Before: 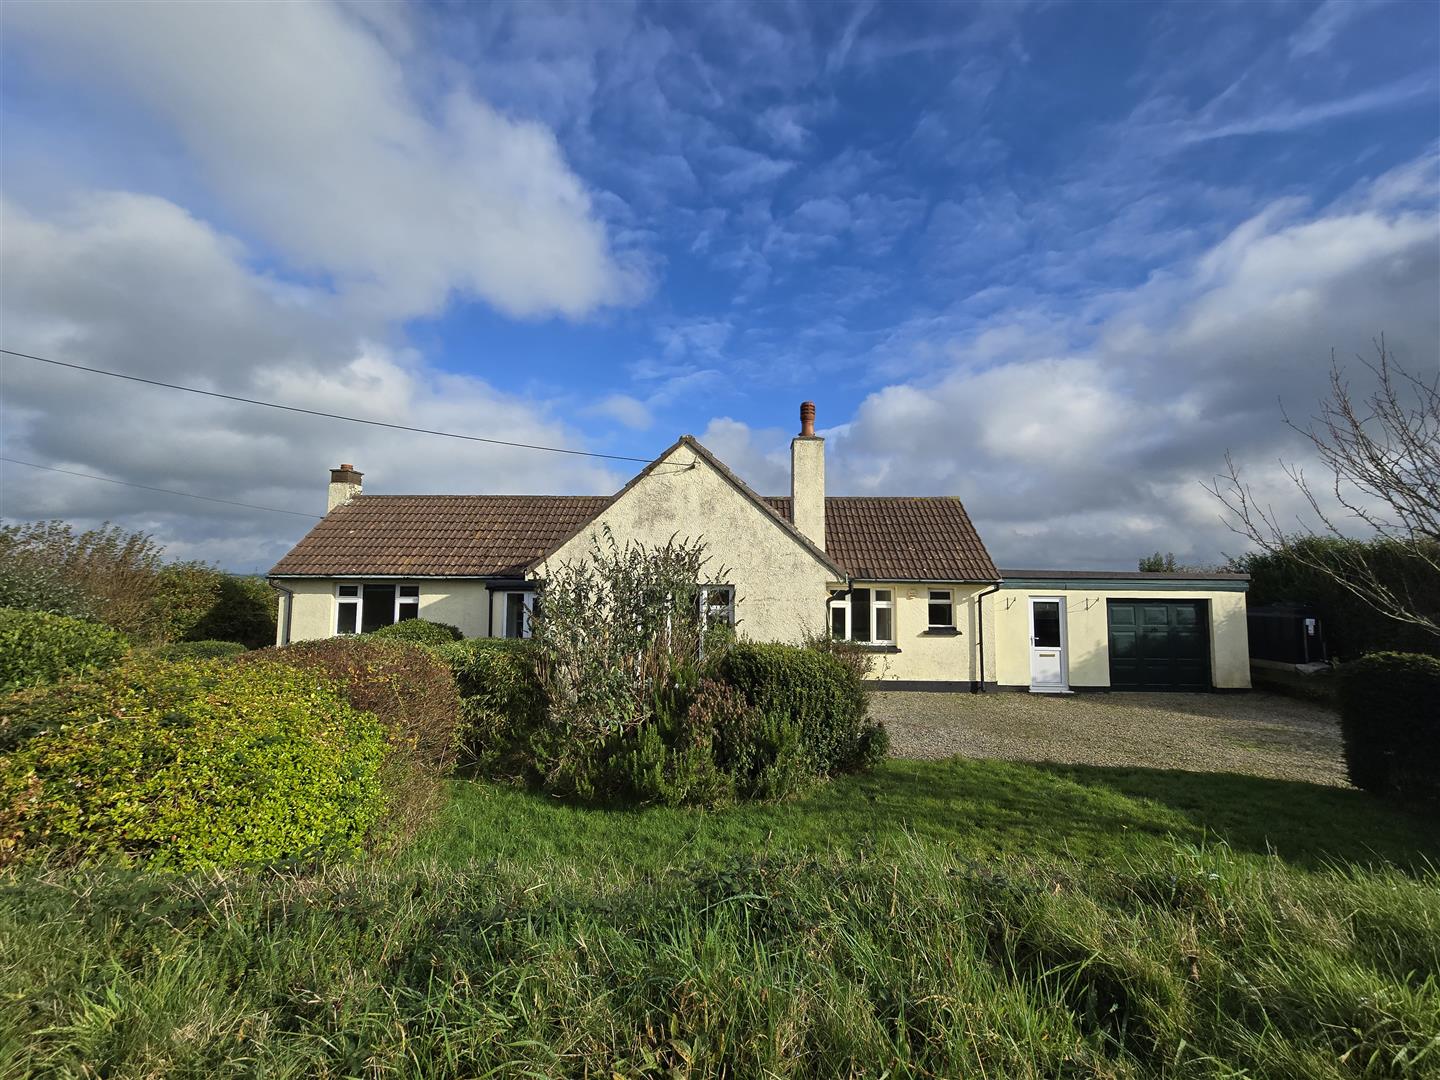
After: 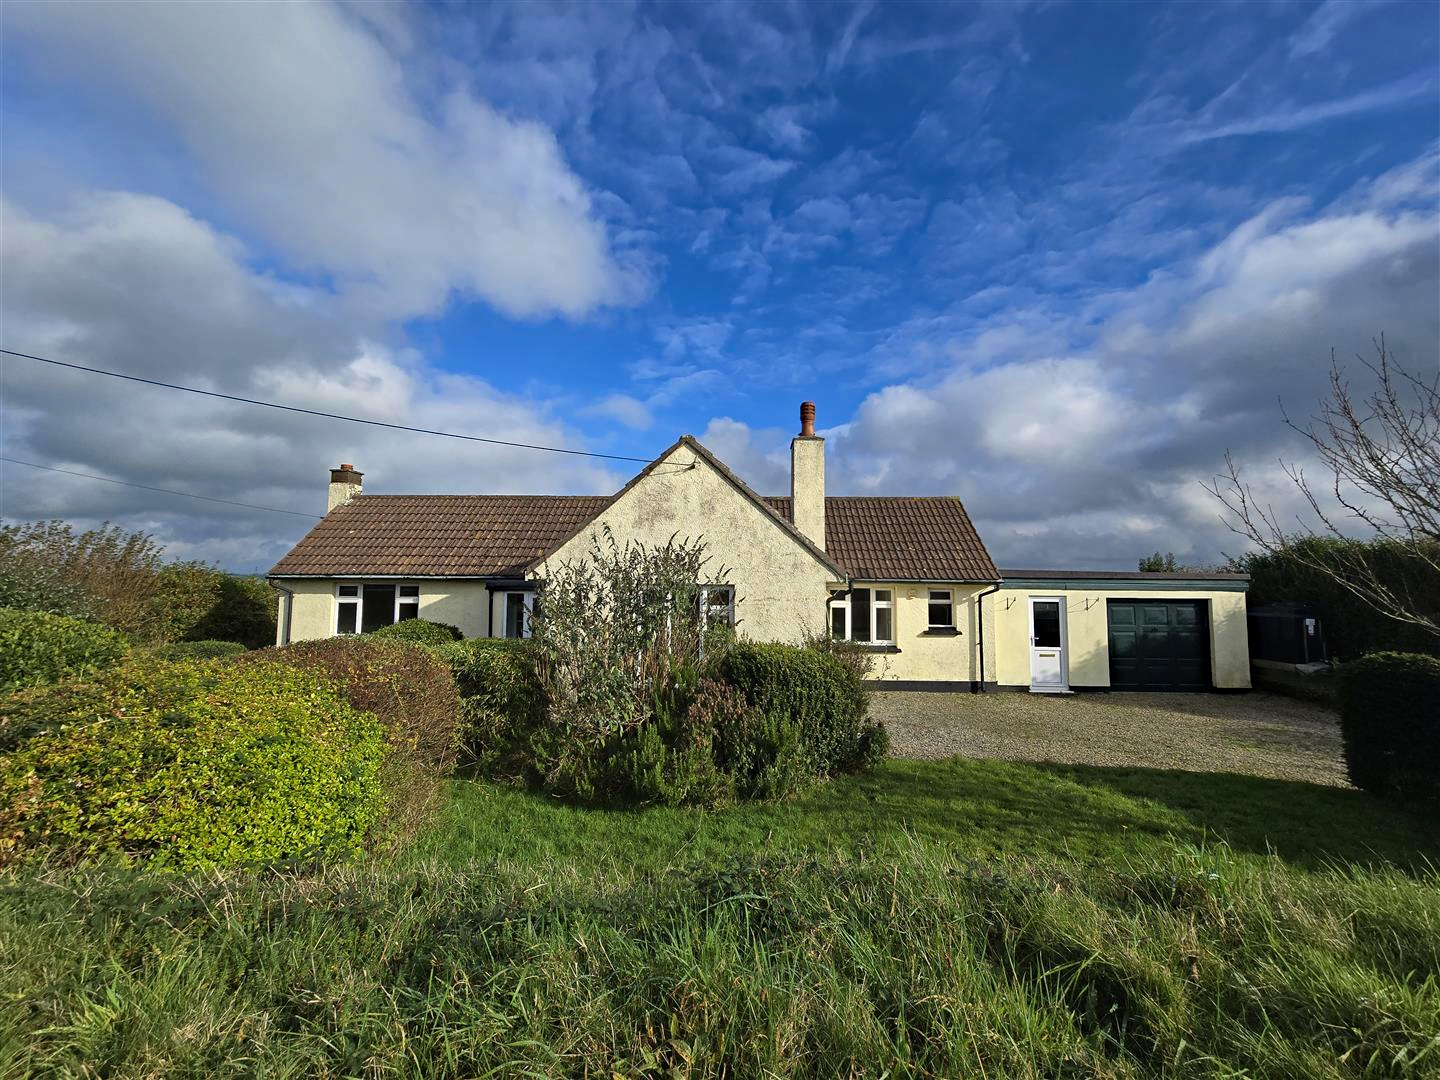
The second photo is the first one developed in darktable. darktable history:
haze removal: strength 0.29, distance 0.25, compatibility mode true, adaptive false
